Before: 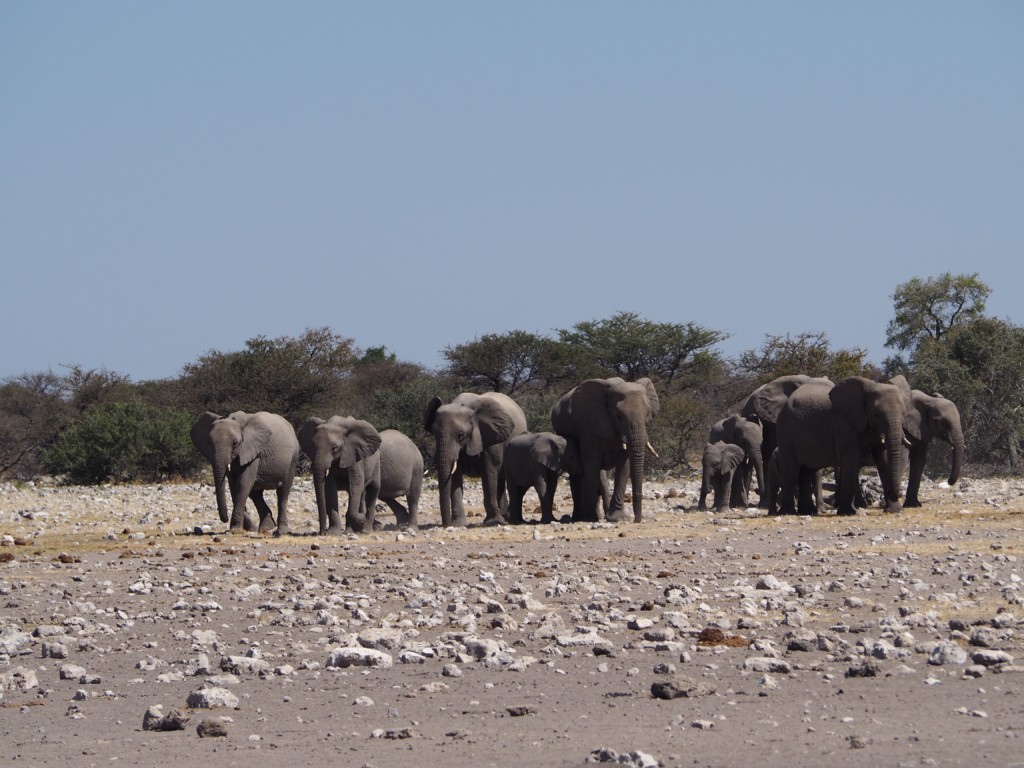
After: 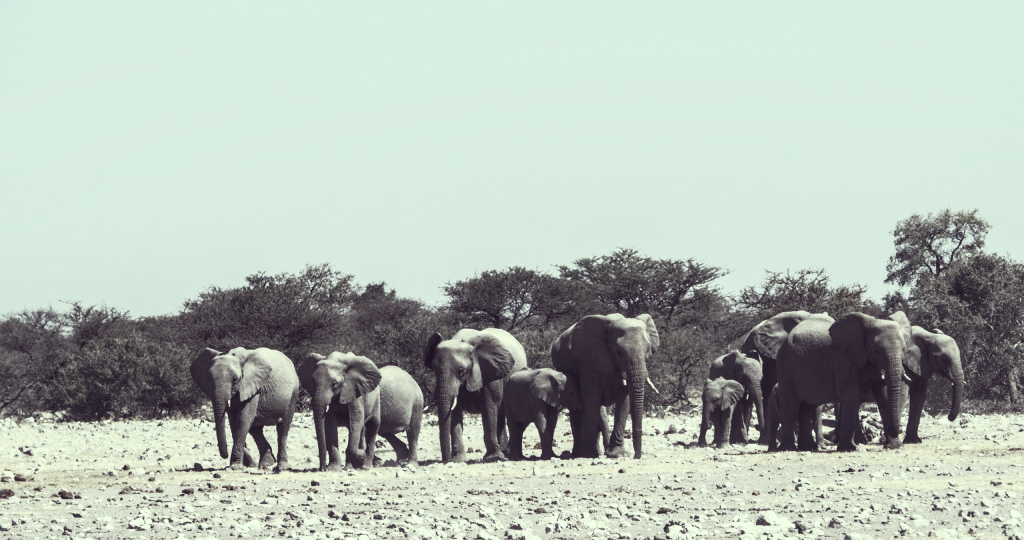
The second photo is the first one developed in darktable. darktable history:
crop and rotate: top 8.426%, bottom 21.241%
contrast brightness saturation: contrast 0.566, brightness 0.573, saturation -0.346
local contrast: on, module defaults
color correction: highlights a* -20.22, highlights b* 20.05, shadows a* 19.6, shadows b* -20.07, saturation 0.451
